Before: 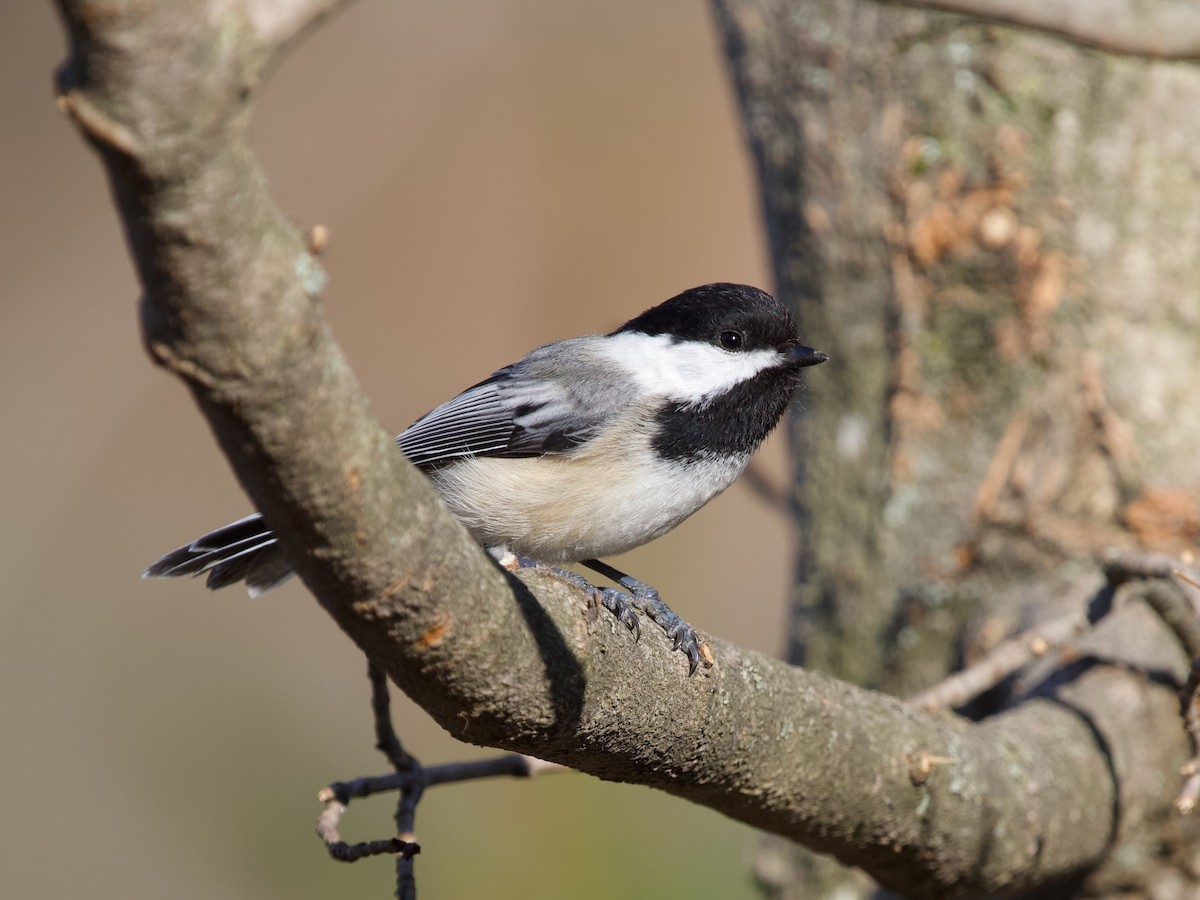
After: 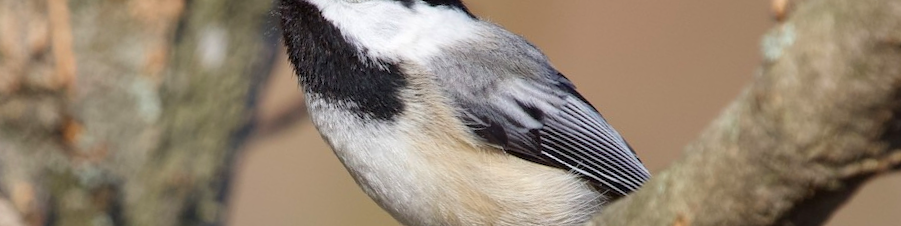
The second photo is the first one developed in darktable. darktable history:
crop and rotate: angle 16.12°, top 30.835%, bottom 35.653%
color balance rgb: perceptual saturation grading › global saturation 10%, global vibrance 20%
